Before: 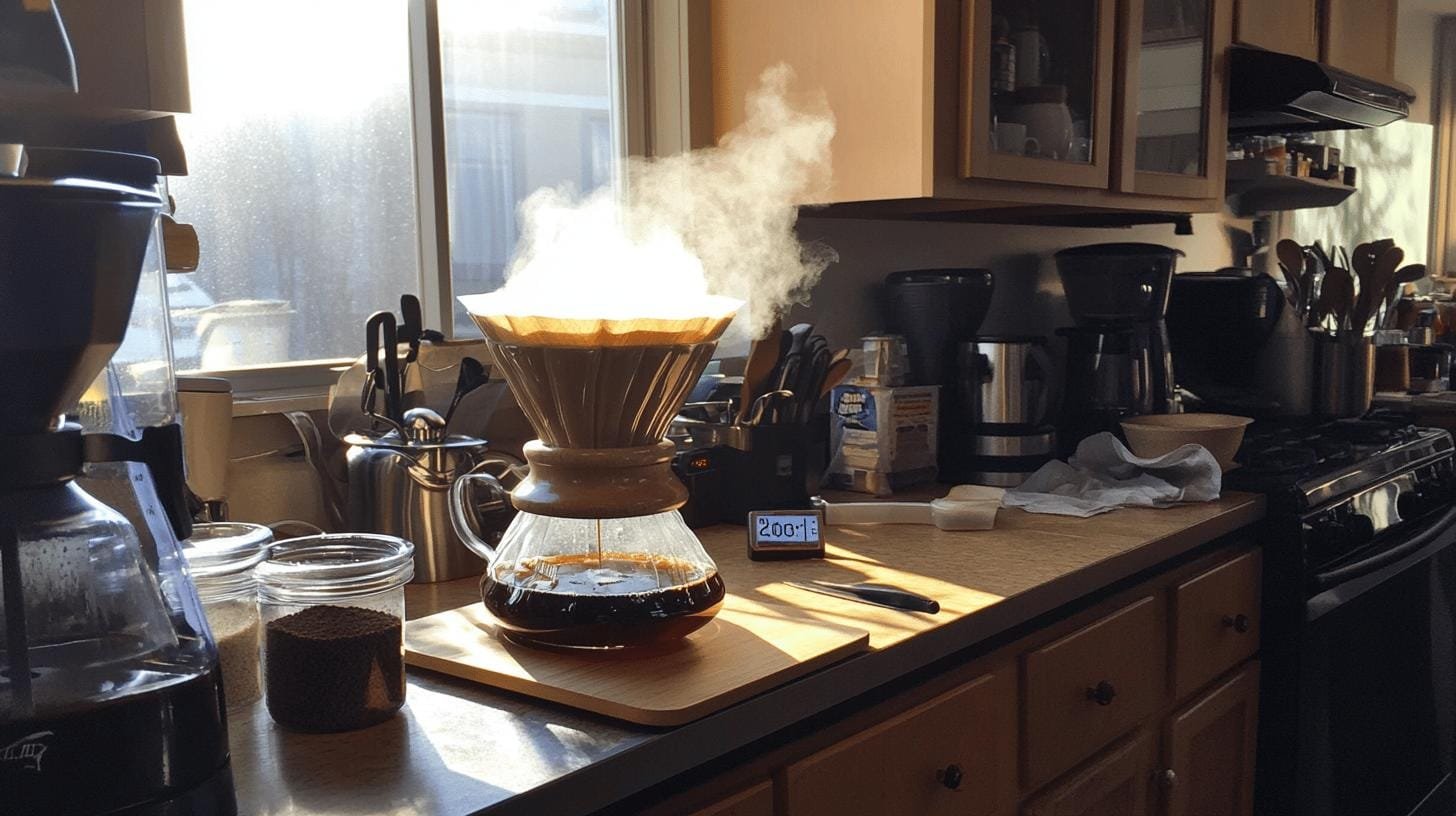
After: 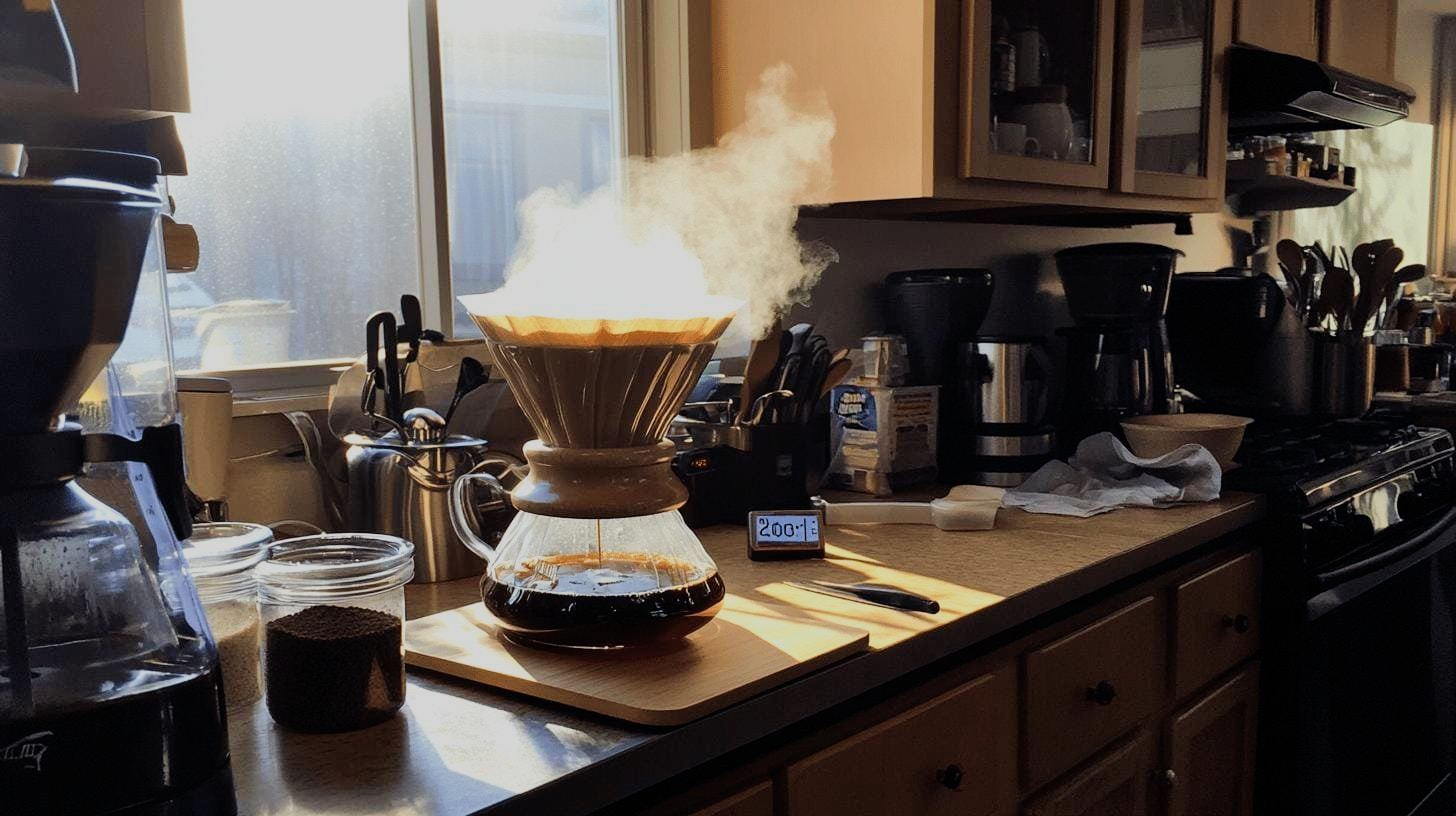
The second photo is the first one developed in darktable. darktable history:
contrast brightness saturation: contrast 0.1, brightness 0.02, saturation 0.02
velvia: on, module defaults
filmic rgb: black relative exposure -7.15 EV, white relative exposure 5.36 EV, hardness 3.02
